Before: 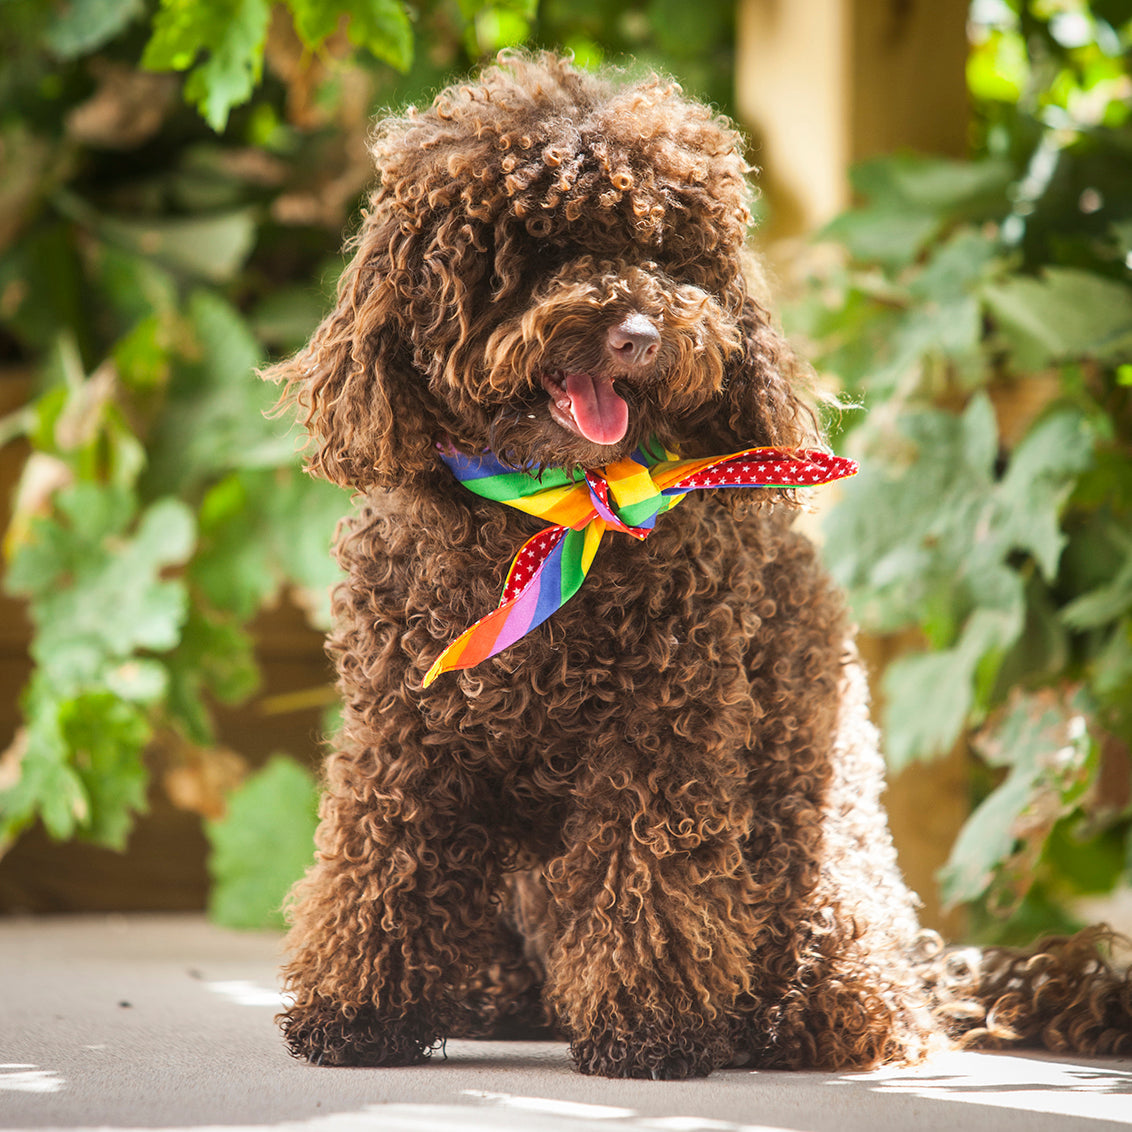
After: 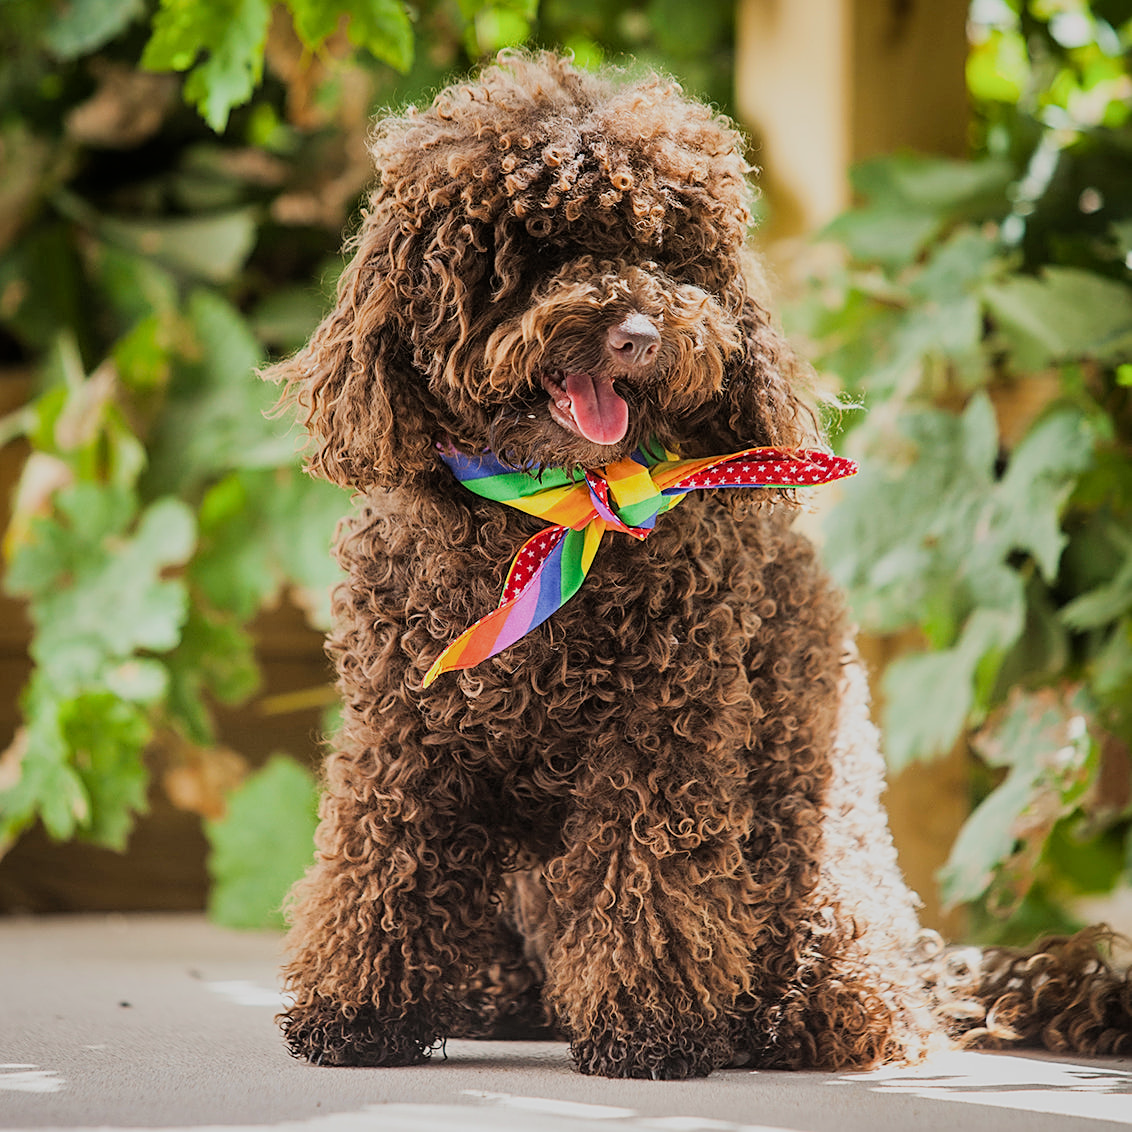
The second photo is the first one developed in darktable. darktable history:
tone equalizer: on, module defaults
filmic rgb: black relative exposure -7.65 EV, white relative exposure 4.56 EV, hardness 3.61, contrast 1.05
sharpen: on, module defaults
